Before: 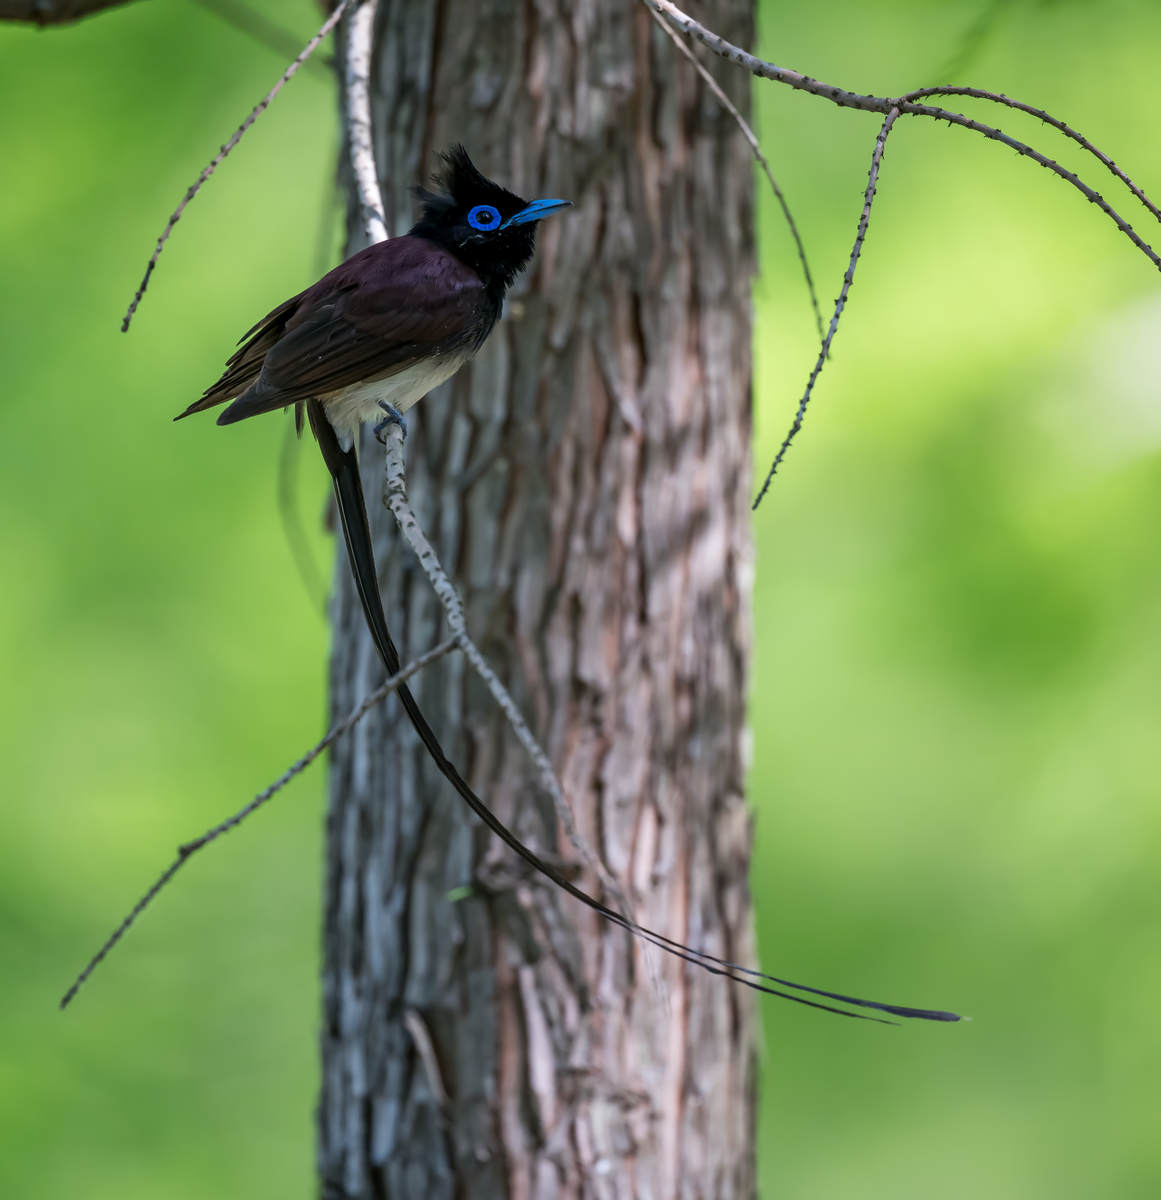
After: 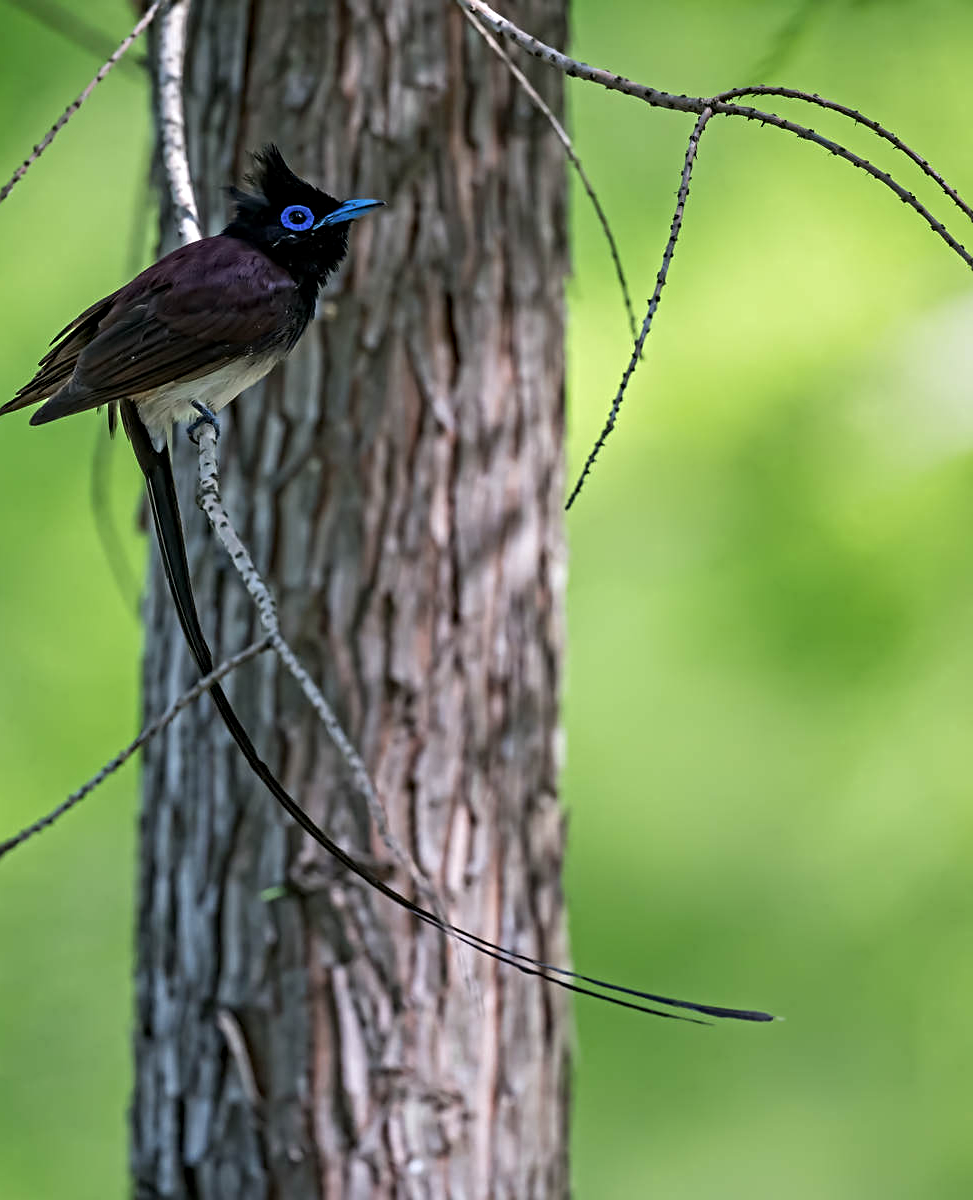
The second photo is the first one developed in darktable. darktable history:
crop: left 16.167%
sharpen: on, module defaults
contrast equalizer: y [[0.5, 0.5, 0.501, 0.63, 0.504, 0.5], [0.5 ×6], [0.5 ×6], [0 ×6], [0 ×6]]
